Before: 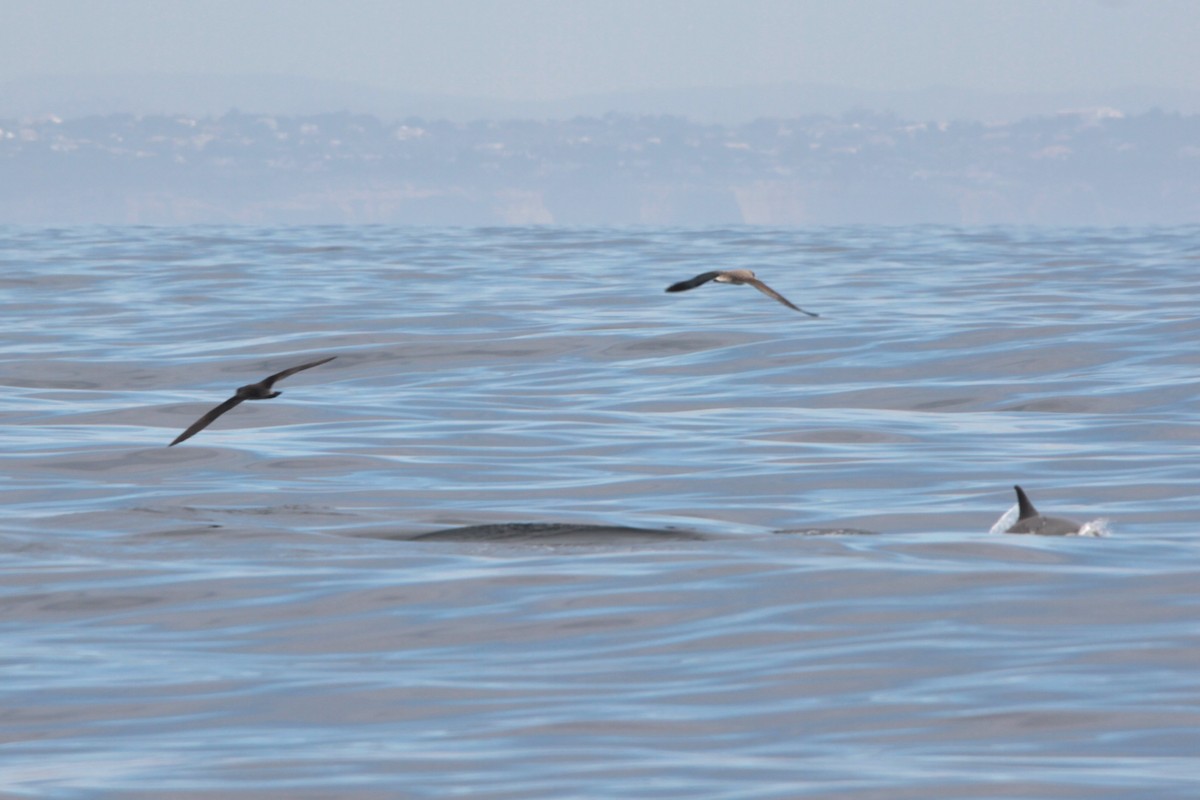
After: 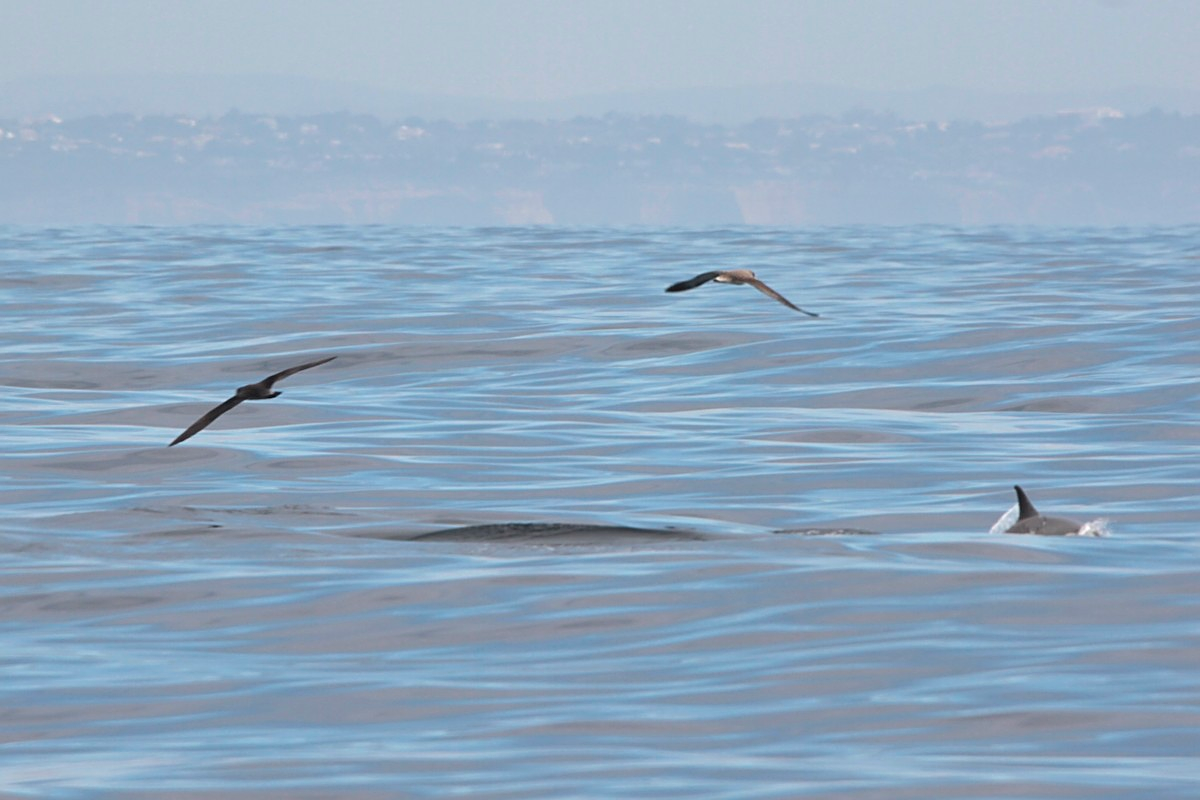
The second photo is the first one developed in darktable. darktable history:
sharpen: on, module defaults
color zones: curves: ch2 [(0, 0.5) (0.143, 0.5) (0.286, 0.416) (0.429, 0.5) (0.571, 0.5) (0.714, 0.5) (0.857, 0.5) (1, 0.5)]
